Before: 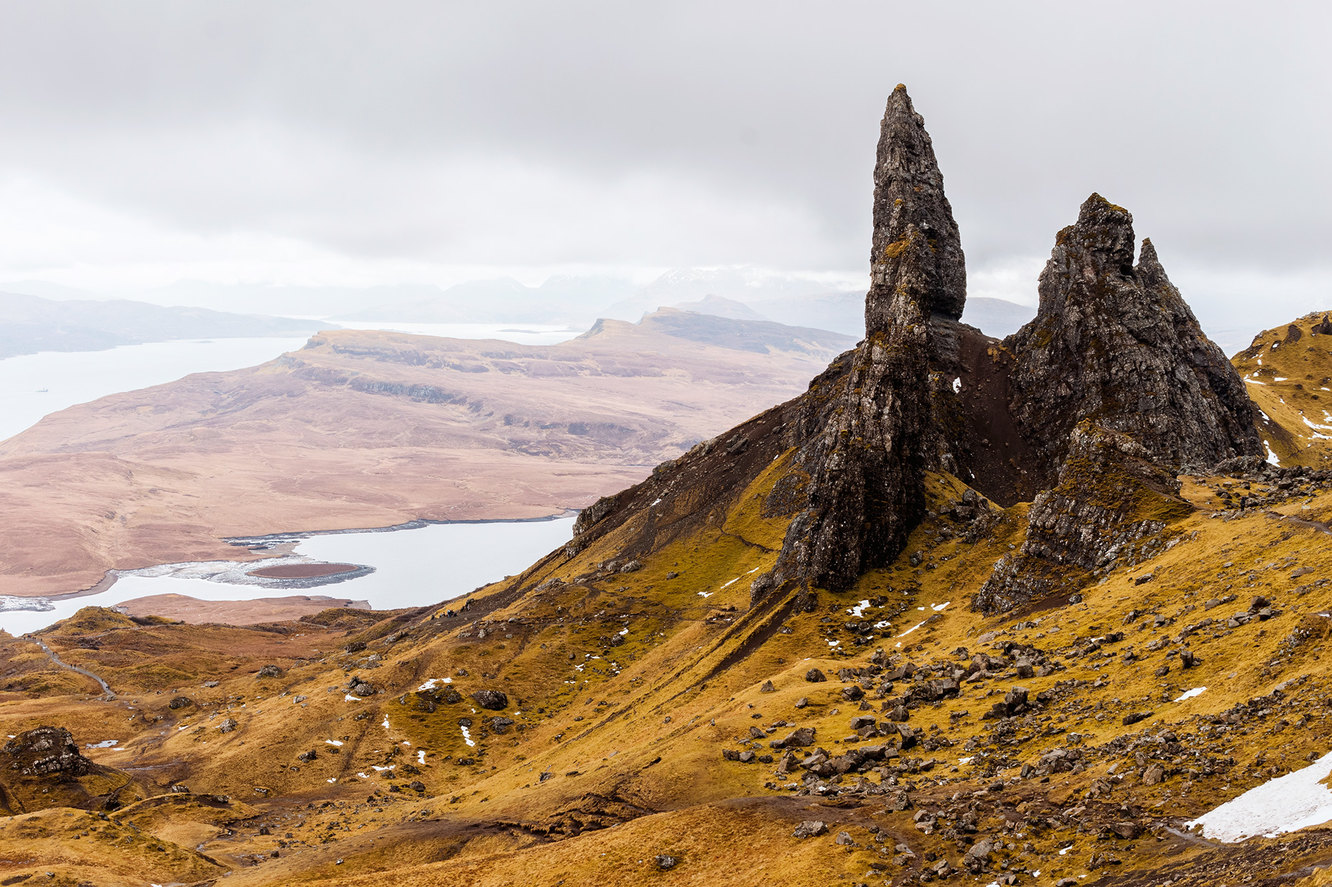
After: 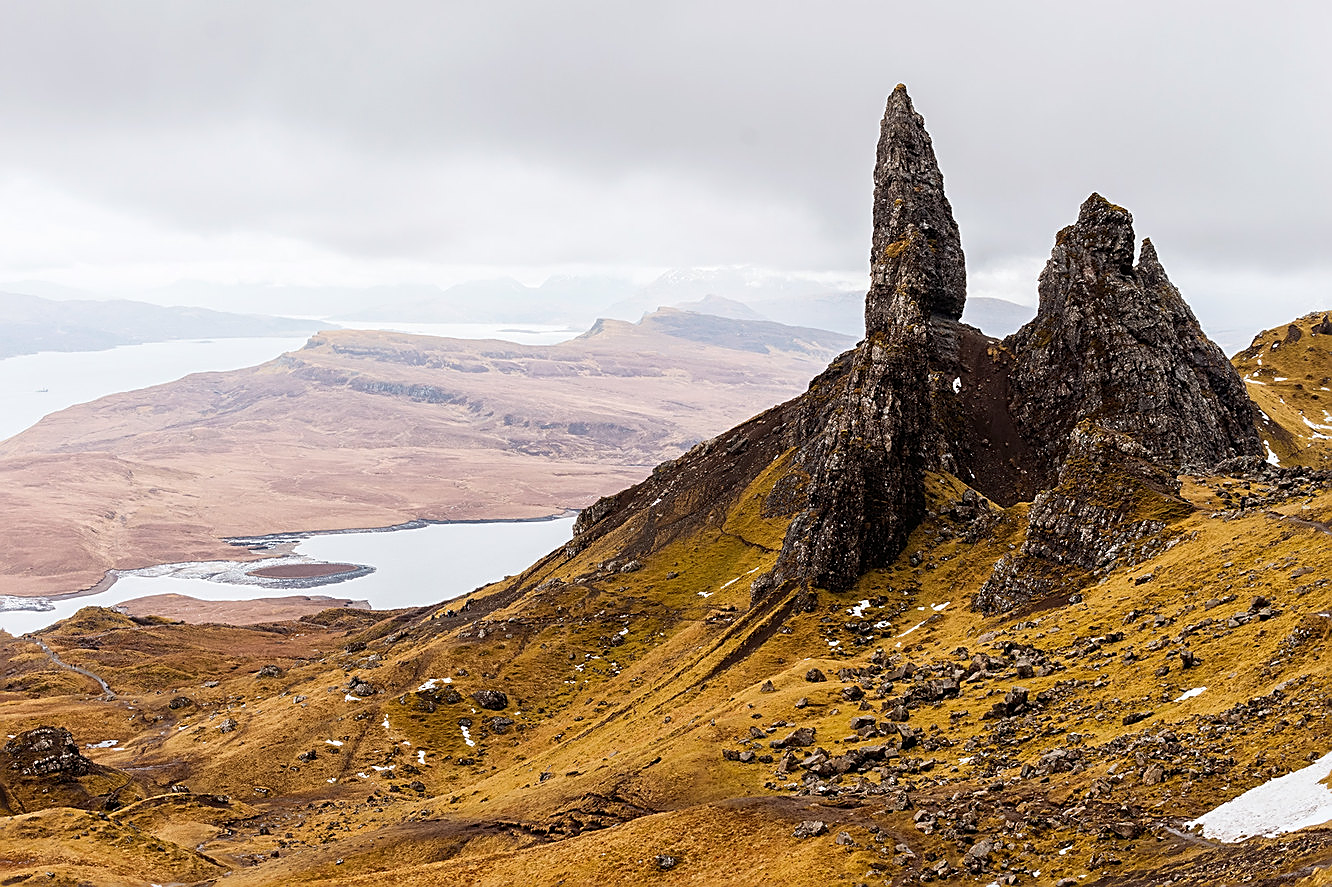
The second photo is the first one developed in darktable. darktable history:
sharpen: amount 0.748
